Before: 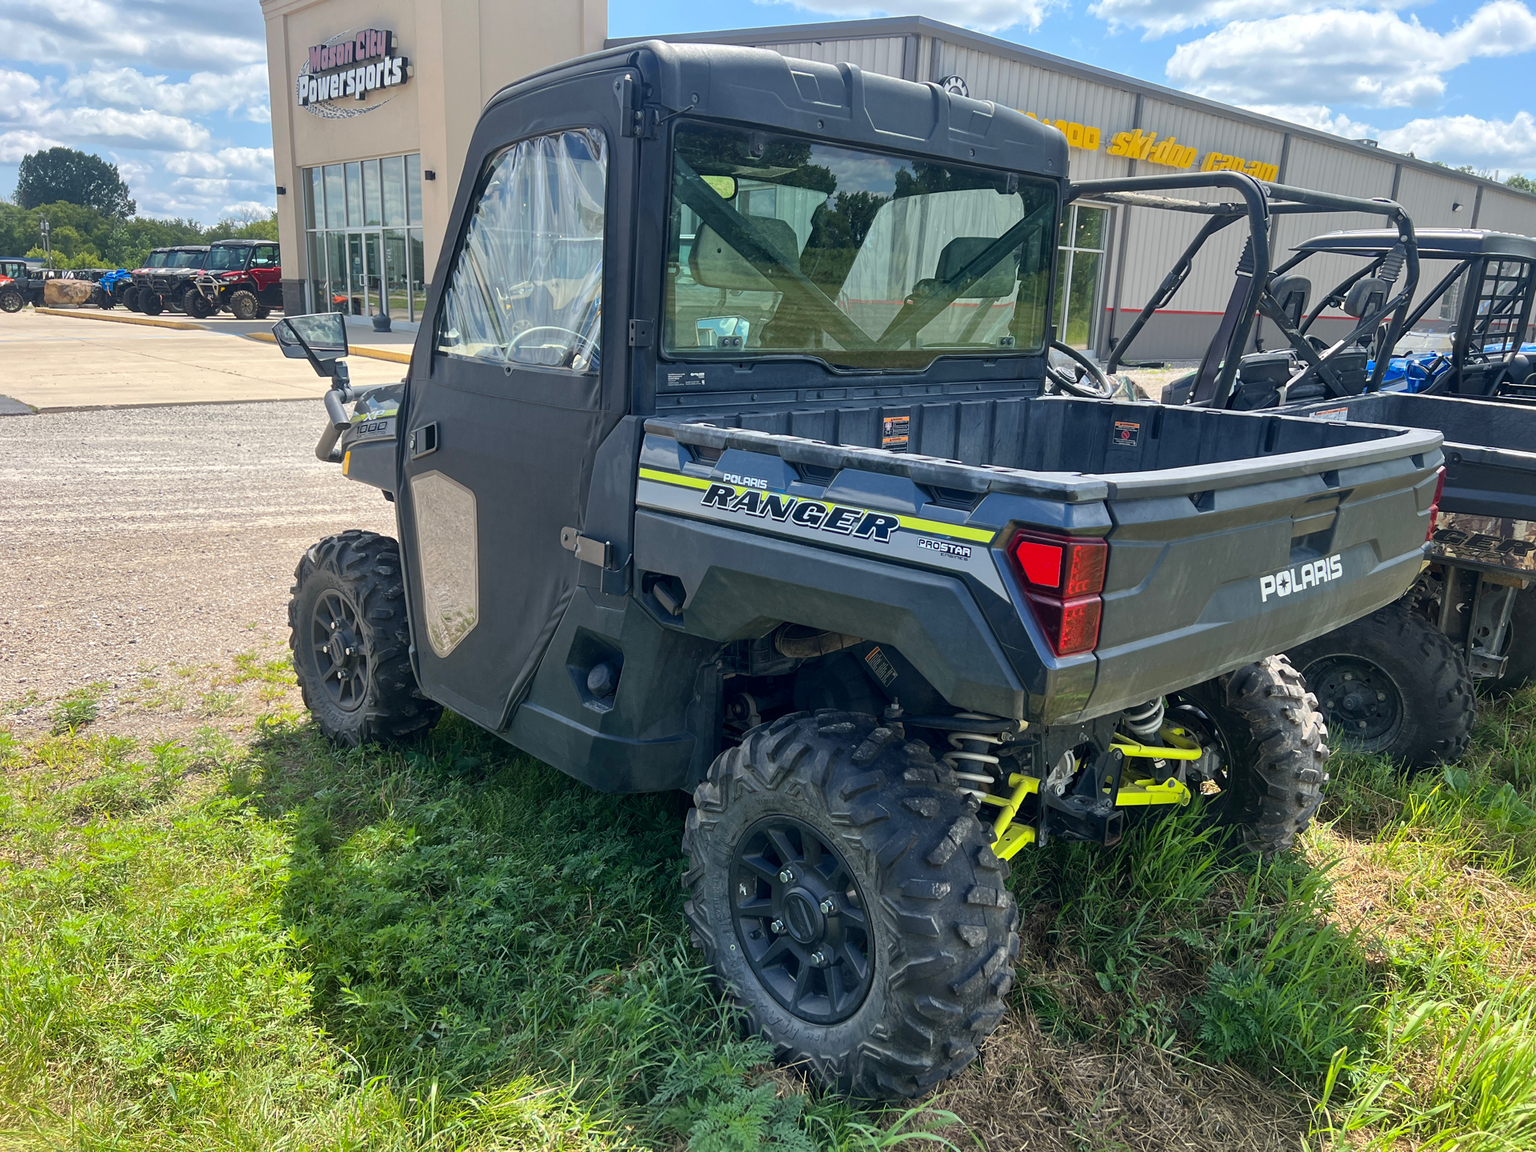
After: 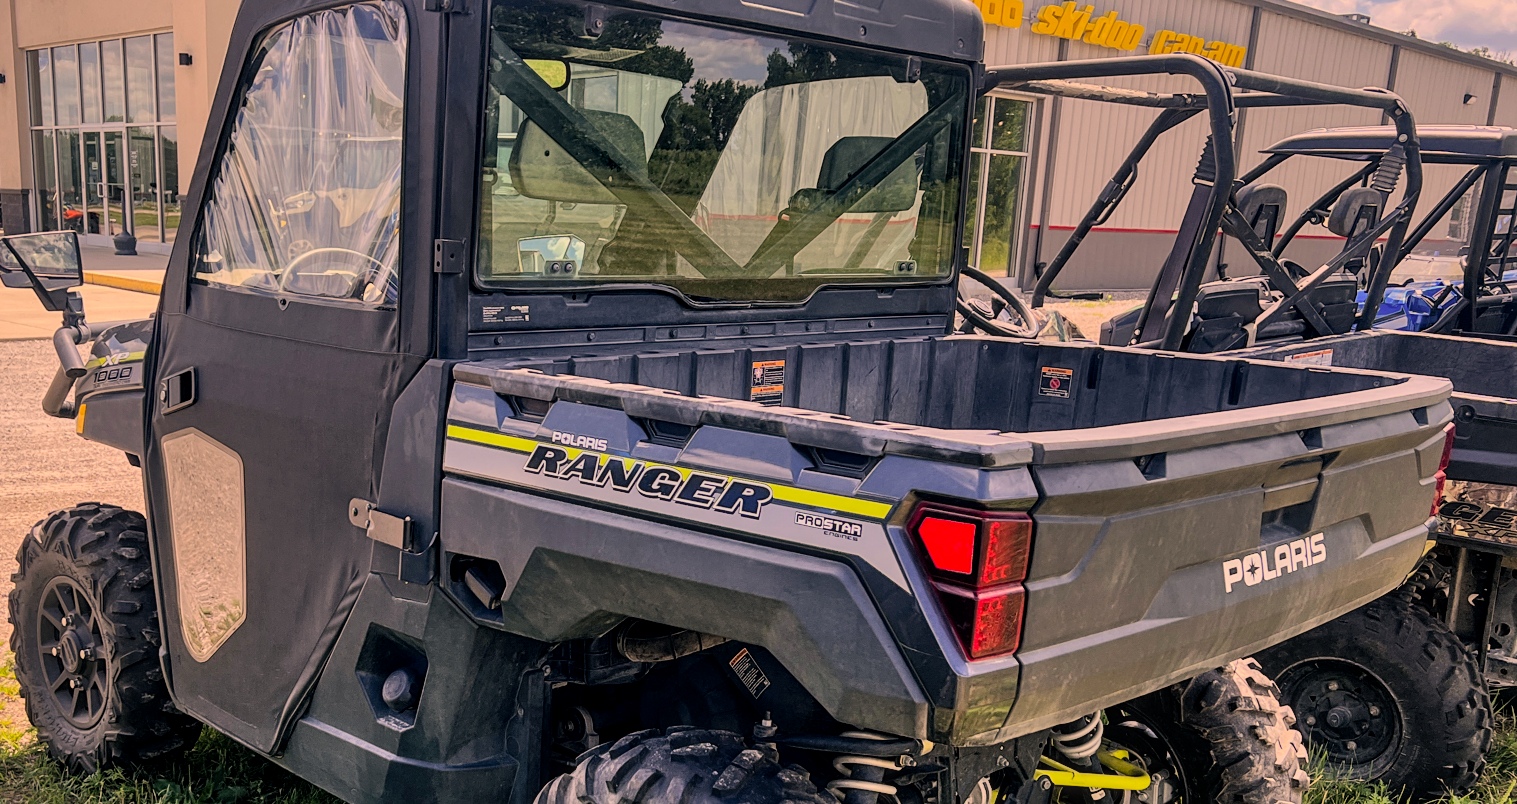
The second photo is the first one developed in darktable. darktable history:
contrast brightness saturation: contrast -0.019, brightness -0.007, saturation 0.037
local contrast: on, module defaults
filmic rgb: middle gray luminance 29.03%, black relative exposure -10.27 EV, white relative exposure 5.47 EV, target black luminance 0%, hardness 3.91, latitude 1.37%, contrast 1.124, highlights saturation mix 3.57%, shadows ↔ highlights balance 14.6%, color science v6 (2022)
shadows and highlights: low approximation 0.01, soften with gaussian
crop: left 18.375%, top 11.121%, right 2.58%, bottom 32.983%
sharpen: amount 0.213
color correction: highlights a* 21.36, highlights b* 19.63
